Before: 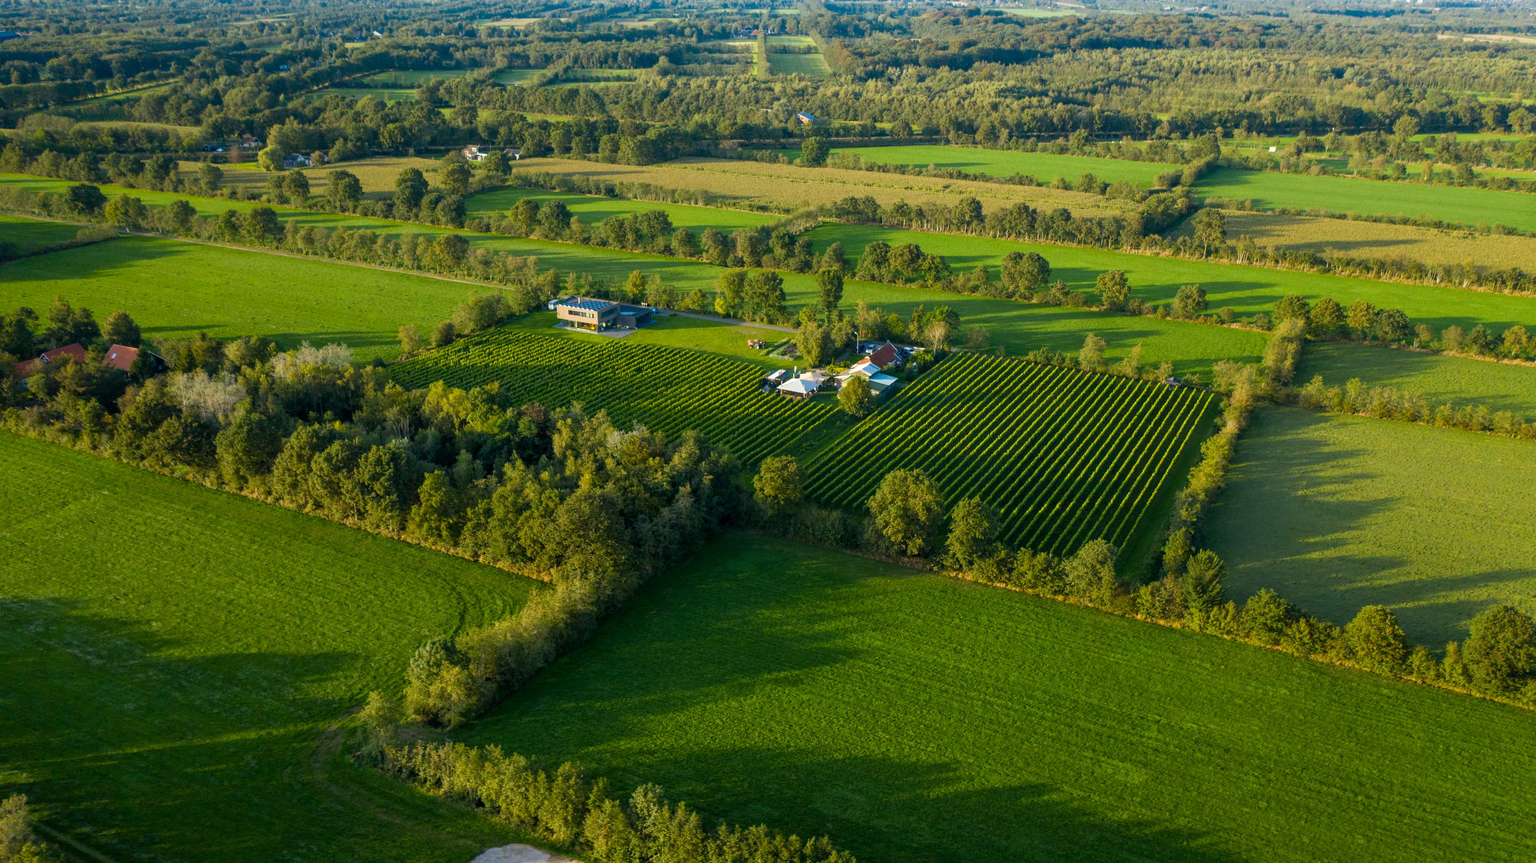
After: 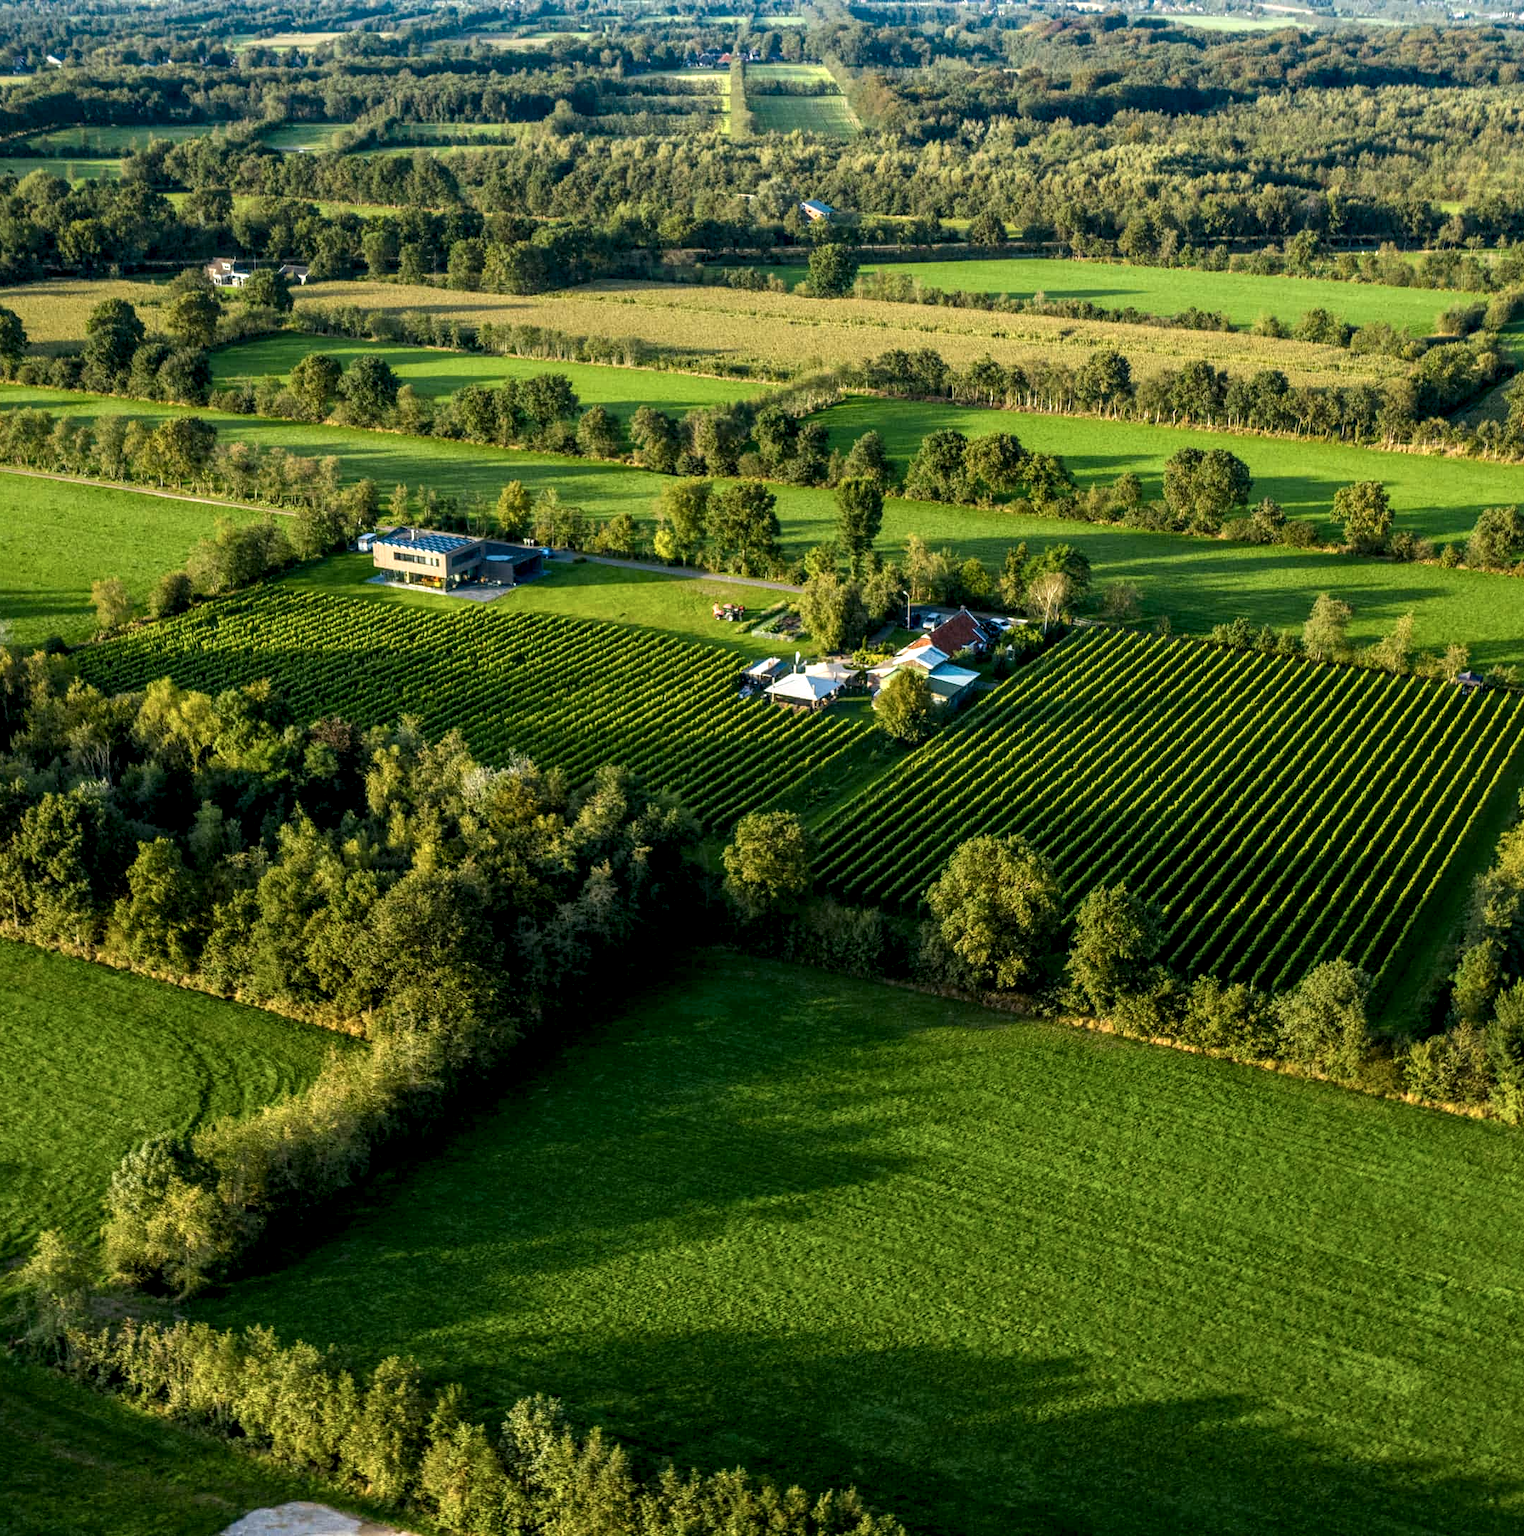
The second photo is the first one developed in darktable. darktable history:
local contrast: highlights 64%, shadows 54%, detail 168%, midtone range 0.518
crop and rotate: left 22.613%, right 21.585%
